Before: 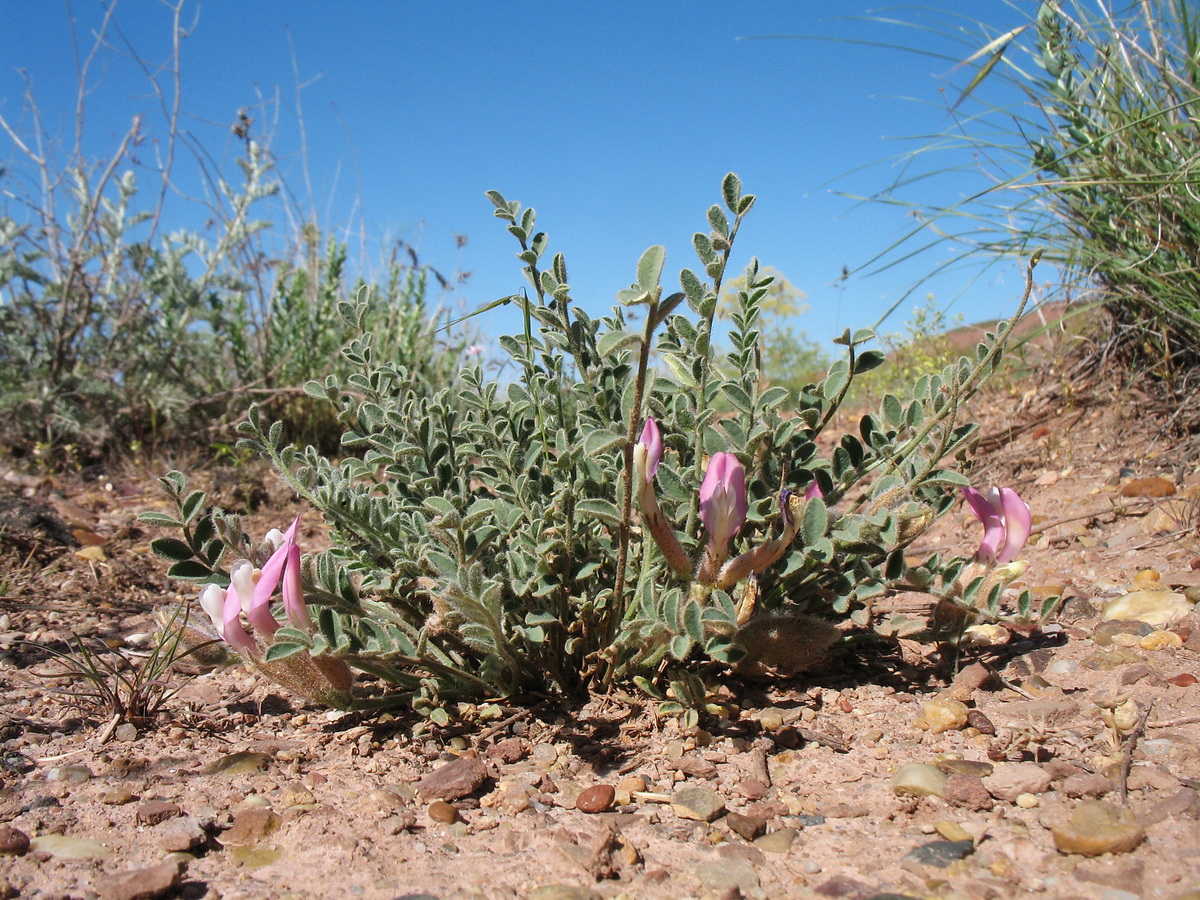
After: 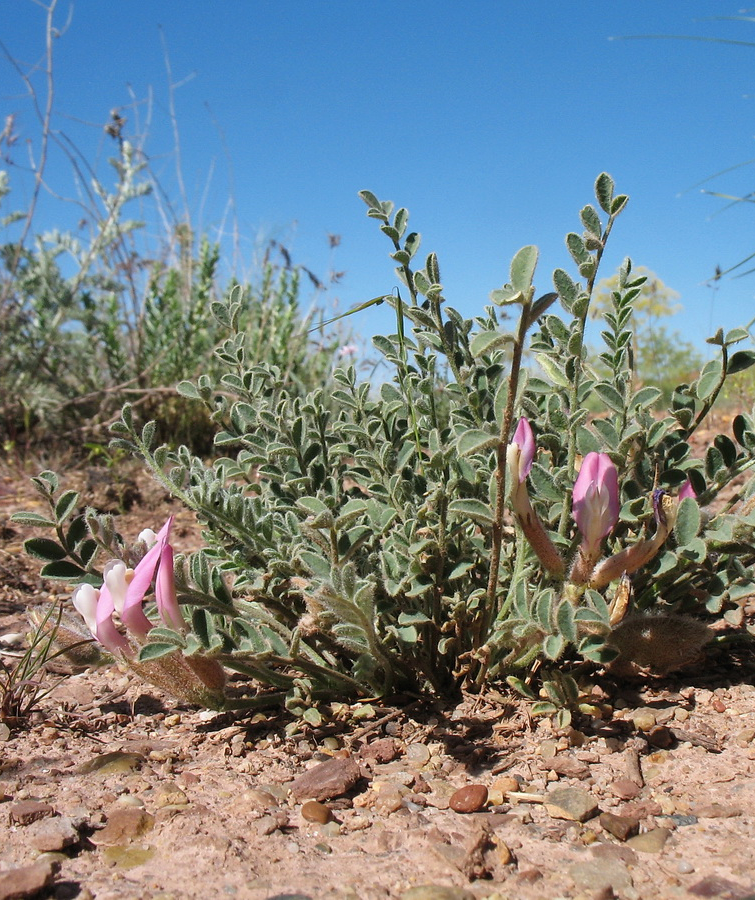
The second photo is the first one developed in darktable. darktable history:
shadows and highlights: soften with gaussian
crop: left 10.59%, right 26.426%
